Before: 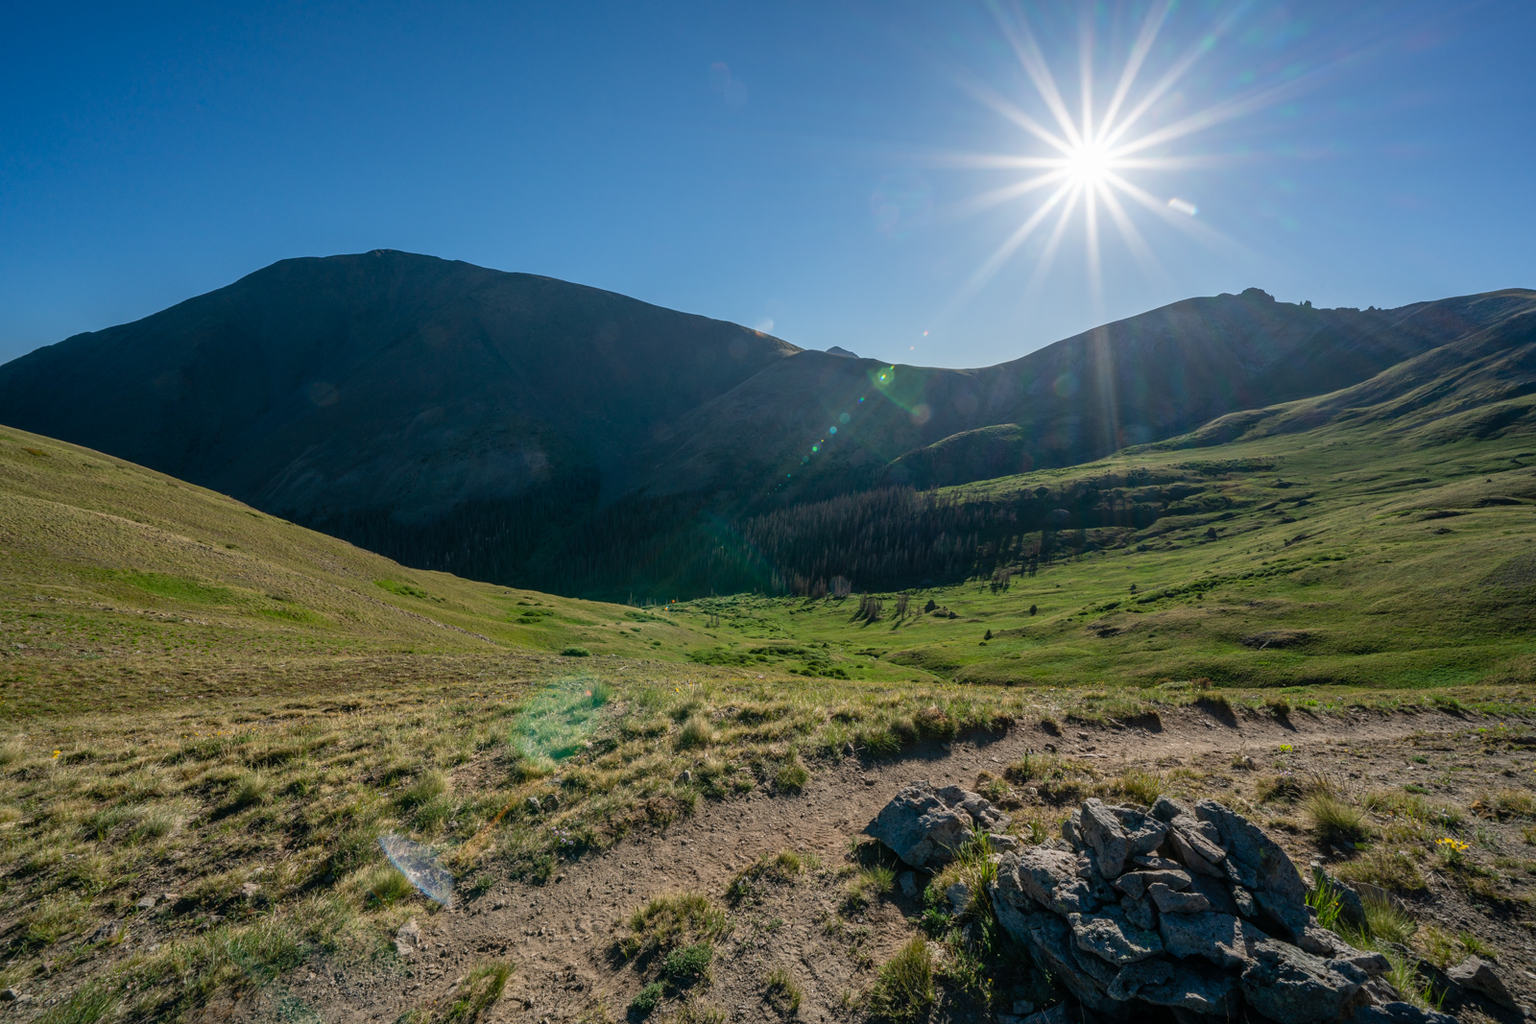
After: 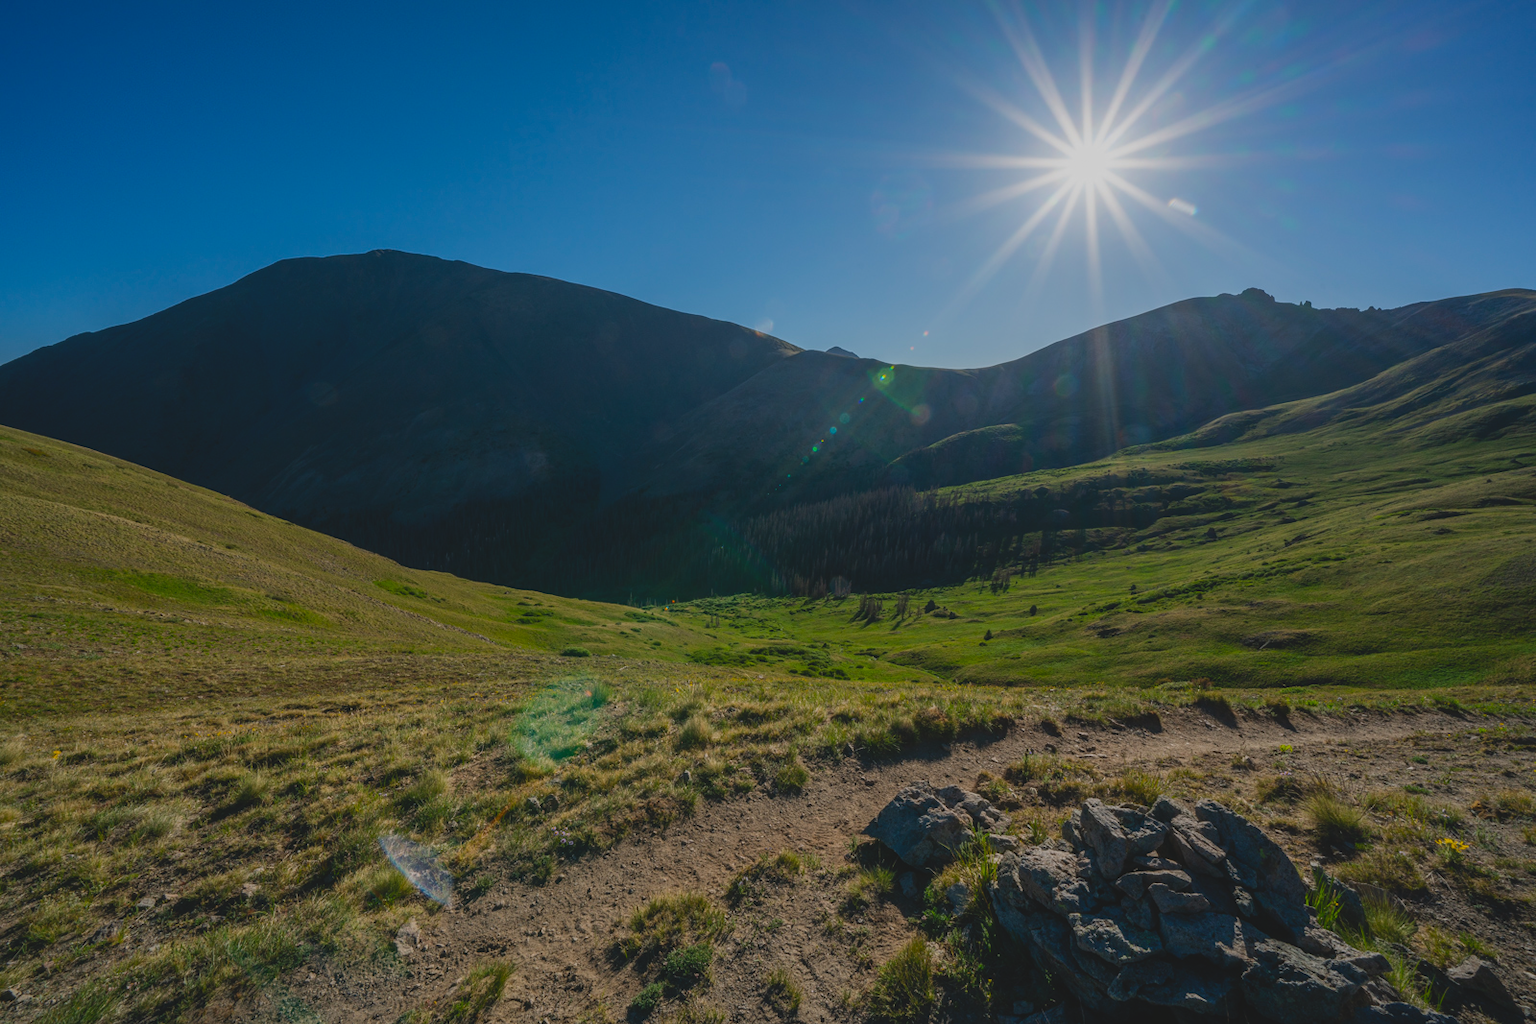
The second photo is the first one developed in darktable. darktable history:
contrast brightness saturation: contrast 0.032, brightness -0.032
exposure: black level correction -0.017, exposure -1.028 EV, compensate highlight preservation false
color balance rgb: perceptual saturation grading › global saturation 14.76%, perceptual brilliance grading › global brilliance 9.312%, perceptual brilliance grading › shadows 14.278%, global vibrance 20%
